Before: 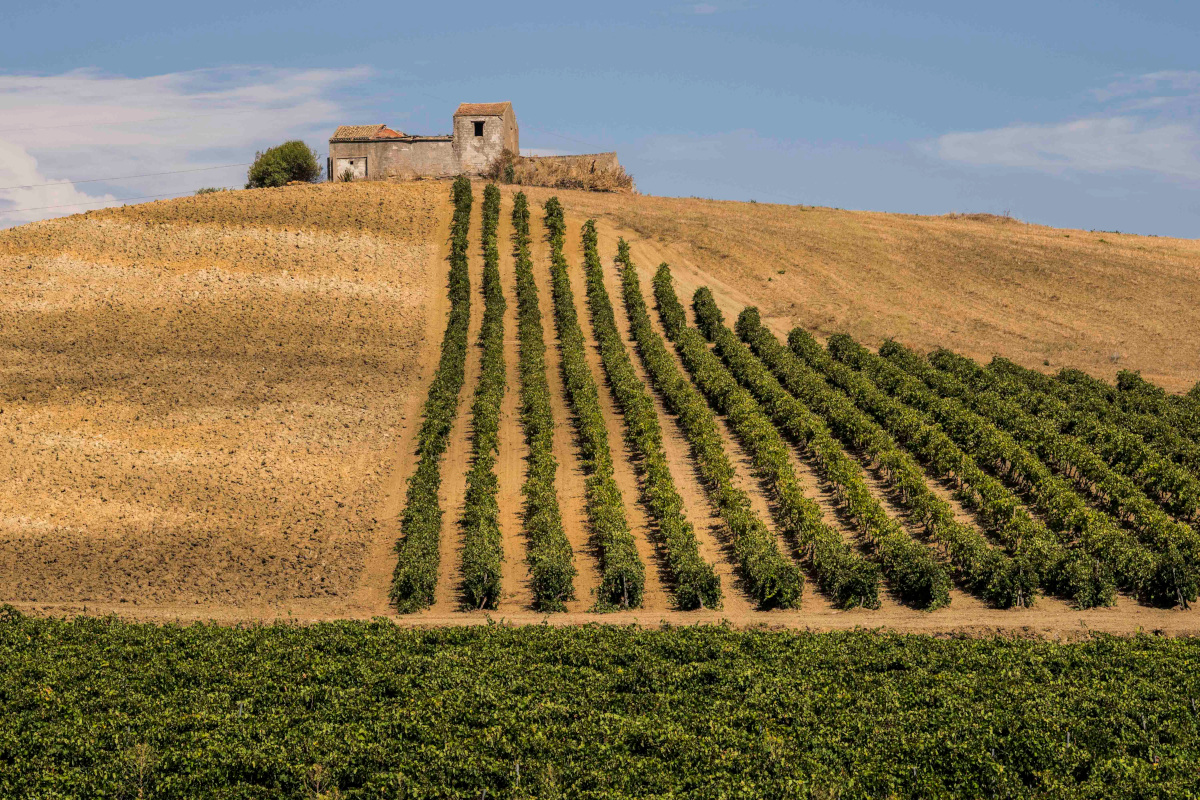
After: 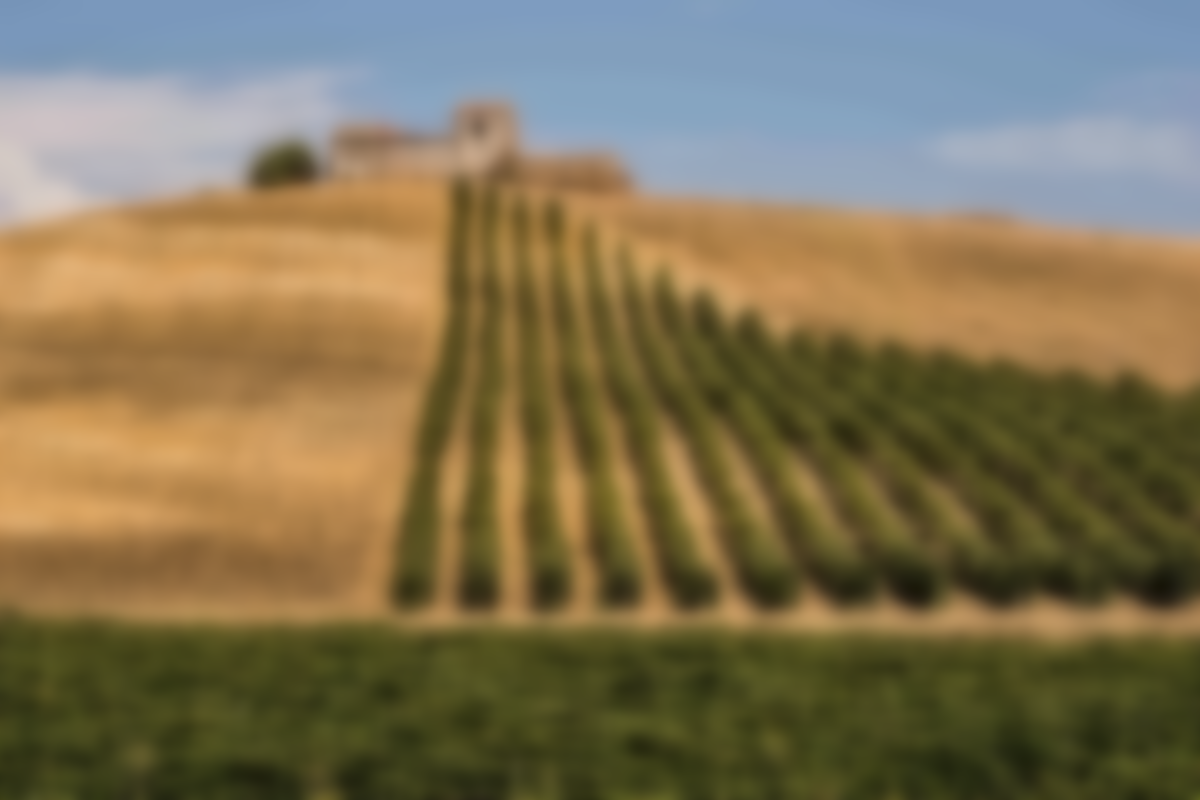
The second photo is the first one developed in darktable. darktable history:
lowpass: on, module defaults
local contrast: mode bilateral grid, contrast 20, coarseness 20, detail 150%, midtone range 0.2
